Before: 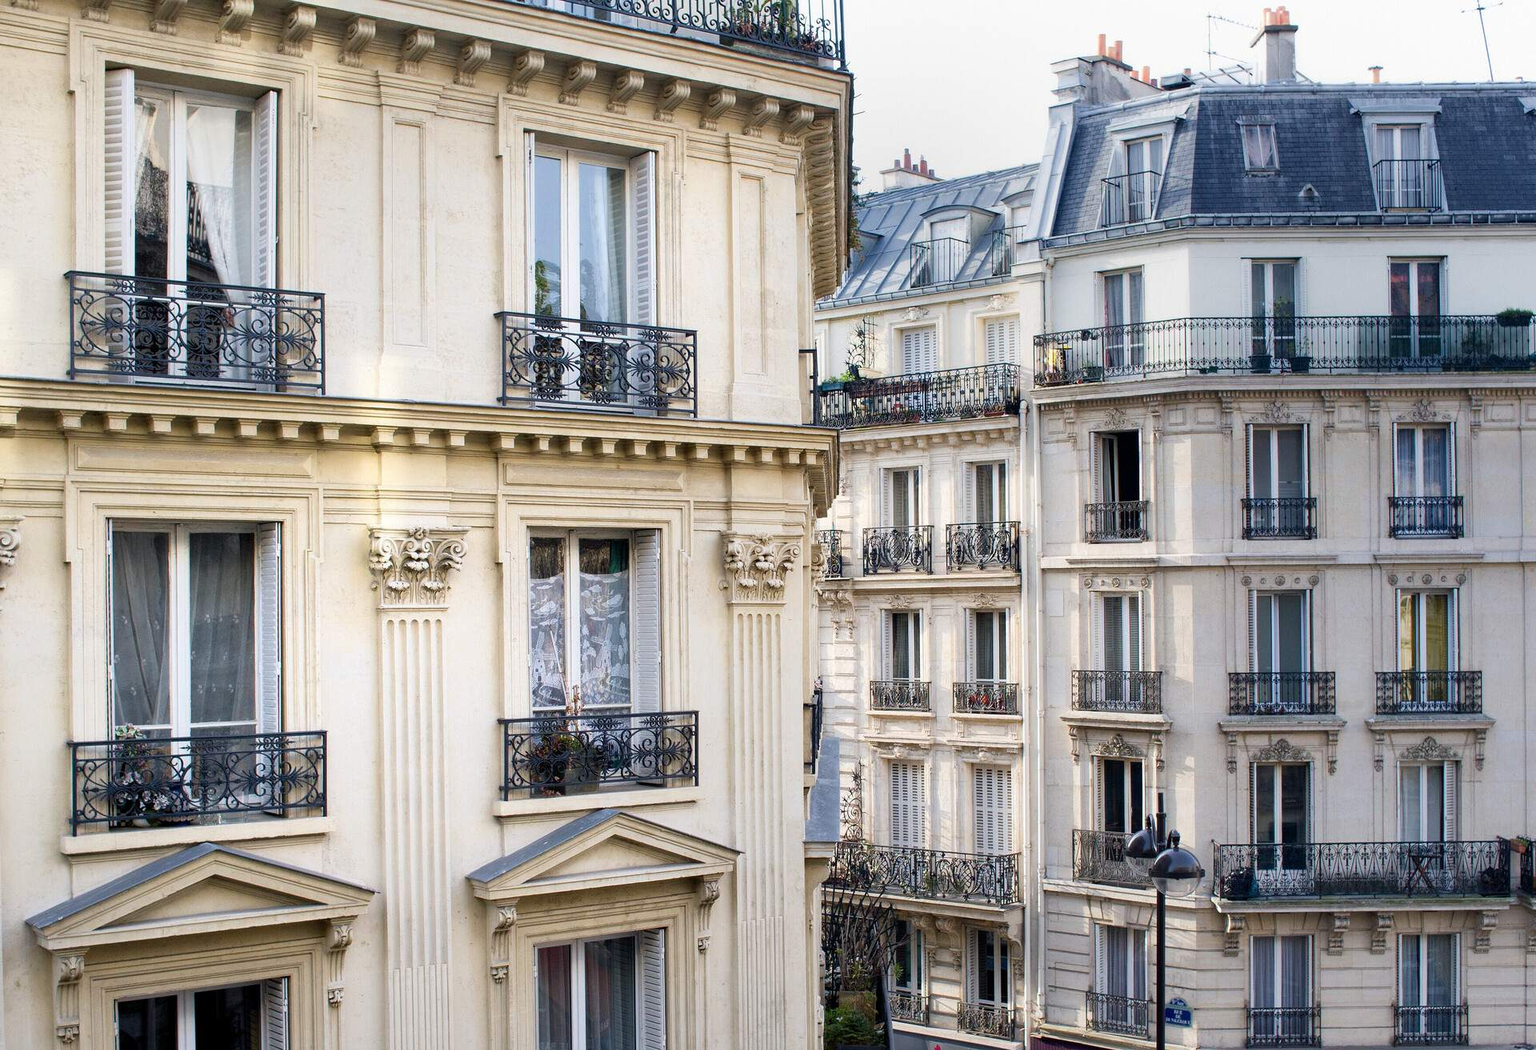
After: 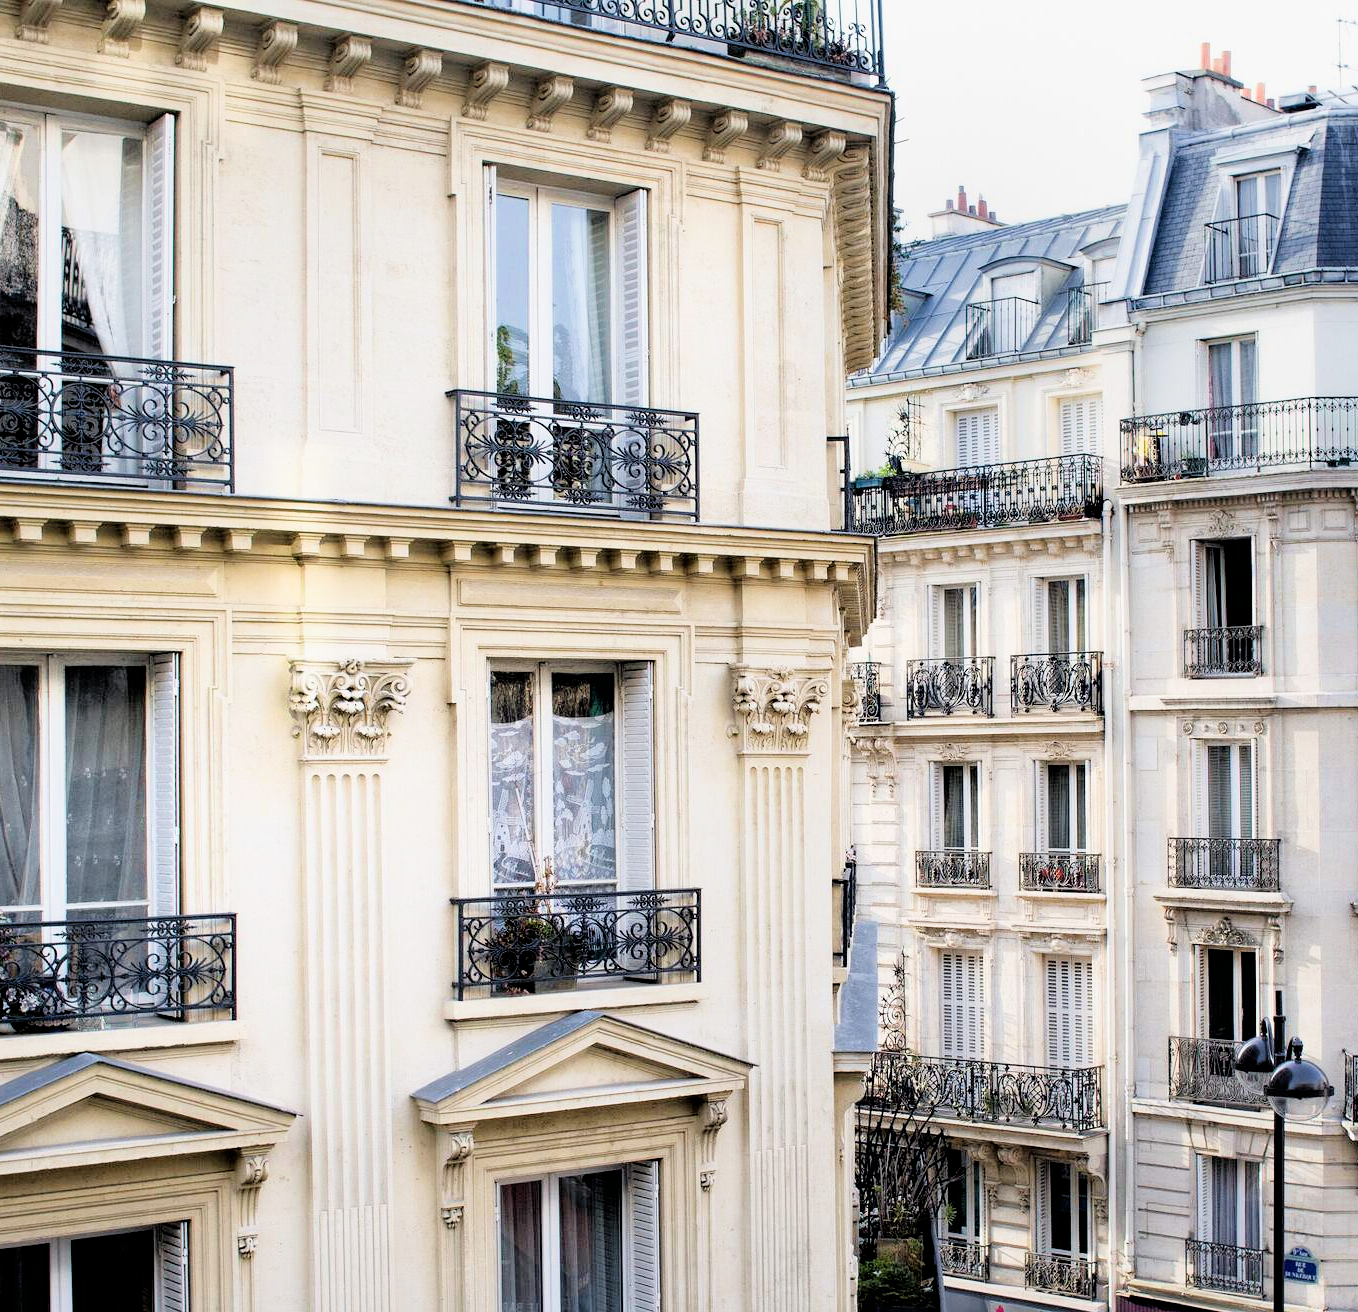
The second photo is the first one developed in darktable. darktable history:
crop and rotate: left 8.991%, right 20.245%
filmic rgb: black relative exposure -3.85 EV, white relative exposure 3.48 EV, threshold 5.96 EV, hardness 2.66, contrast 1.102, enable highlight reconstruction true
exposure: exposure 0.609 EV, compensate highlight preservation false
